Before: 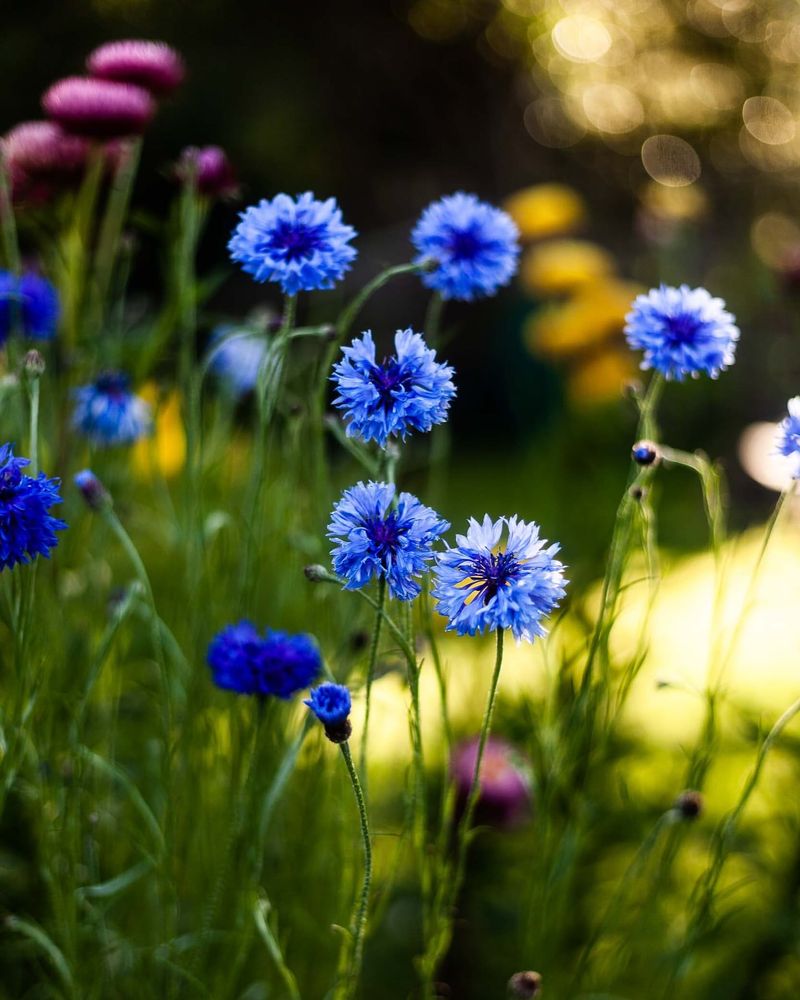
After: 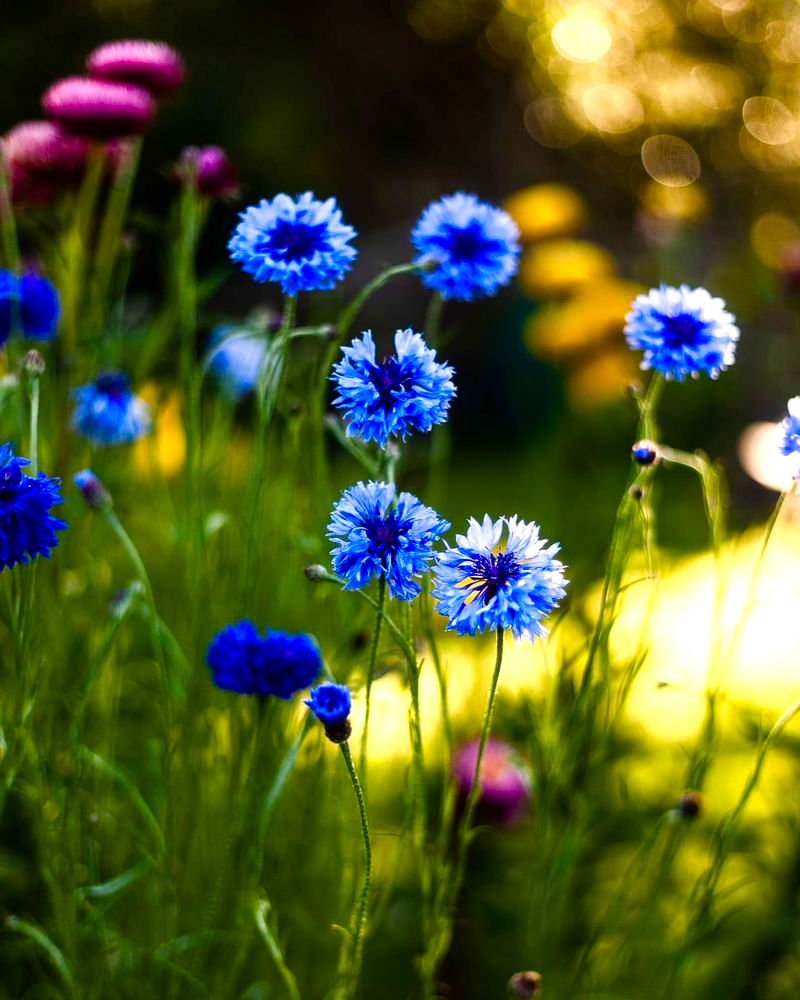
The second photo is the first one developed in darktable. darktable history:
color balance rgb: highlights gain › chroma 1.611%, highlights gain › hue 56.59°, linear chroma grading › global chroma 24.375%, perceptual saturation grading › global saturation -0.066%, perceptual saturation grading › highlights -18.427%, perceptual saturation grading › mid-tones 6.911%, perceptual saturation grading › shadows 27.286%, perceptual brilliance grading › global brilliance 12.146%
